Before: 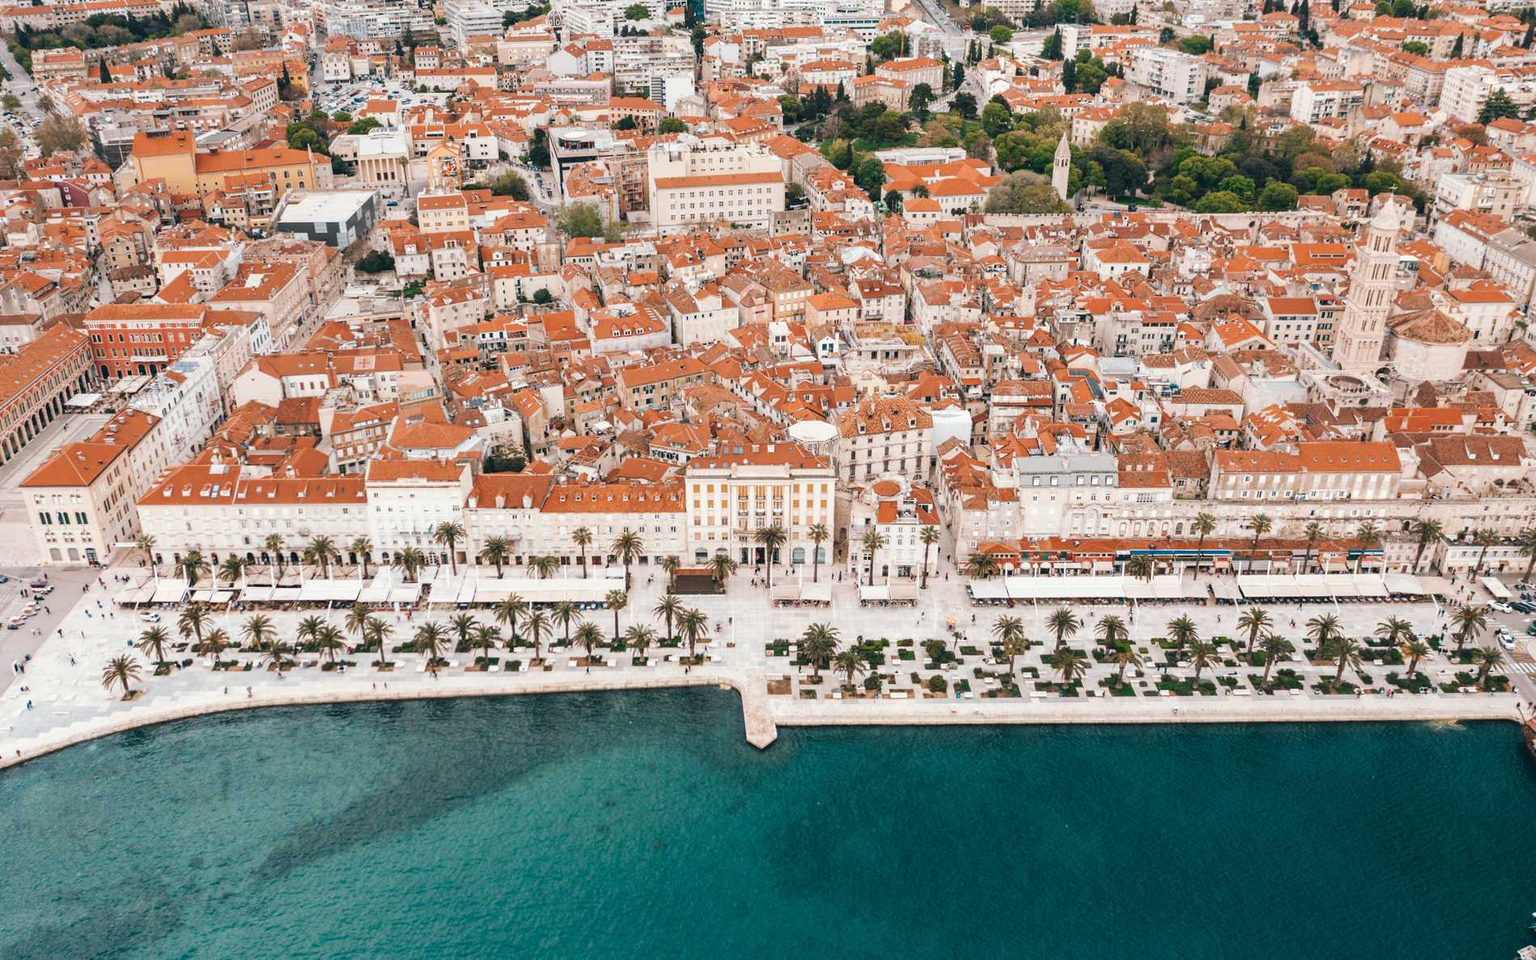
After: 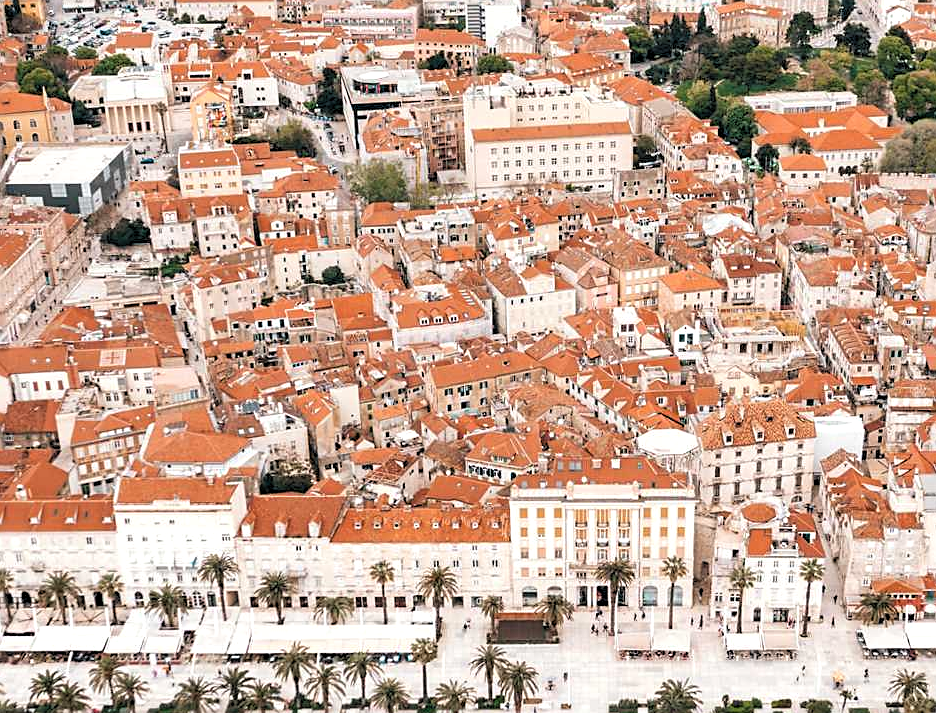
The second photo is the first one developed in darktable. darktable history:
crop: left 17.835%, top 7.675%, right 32.881%, bottom 32.213%
sharpen: on, module defaults
rgb levels: levels [[0.01, 0.419, 0.839], [0, 0.5, 1], [0, 0.5, 1]]
